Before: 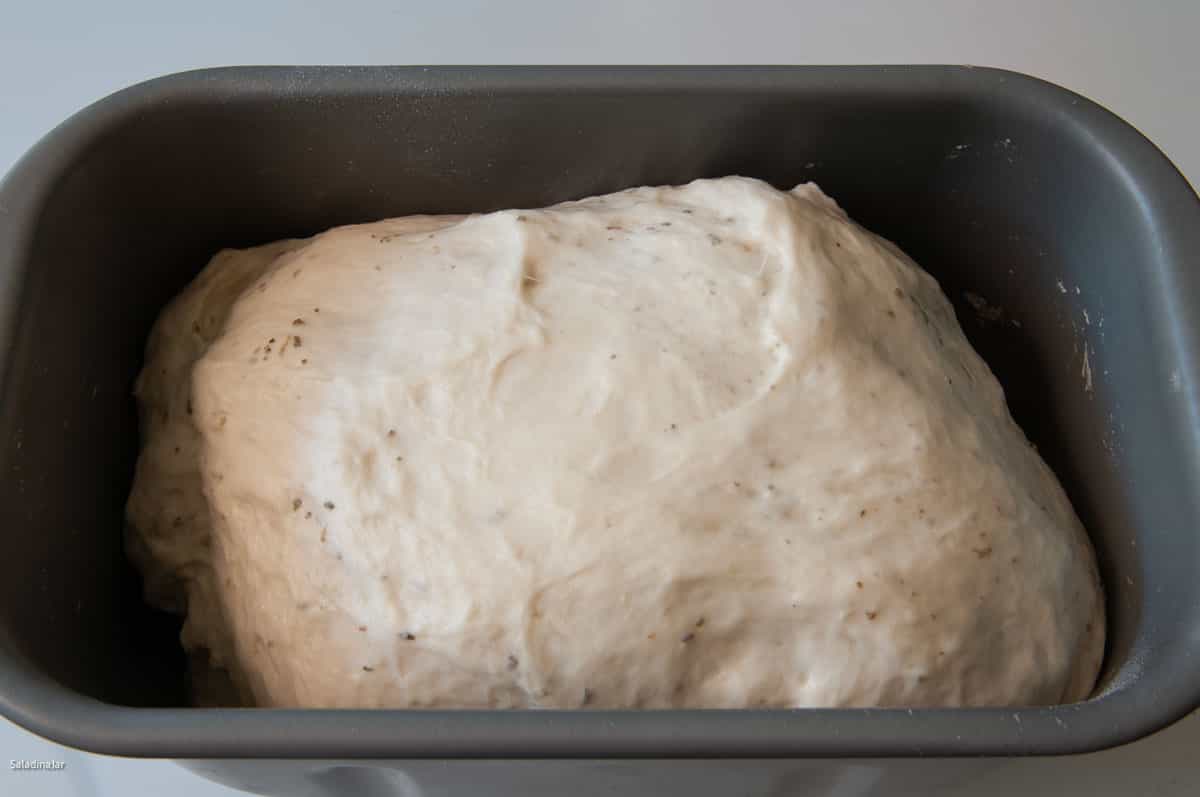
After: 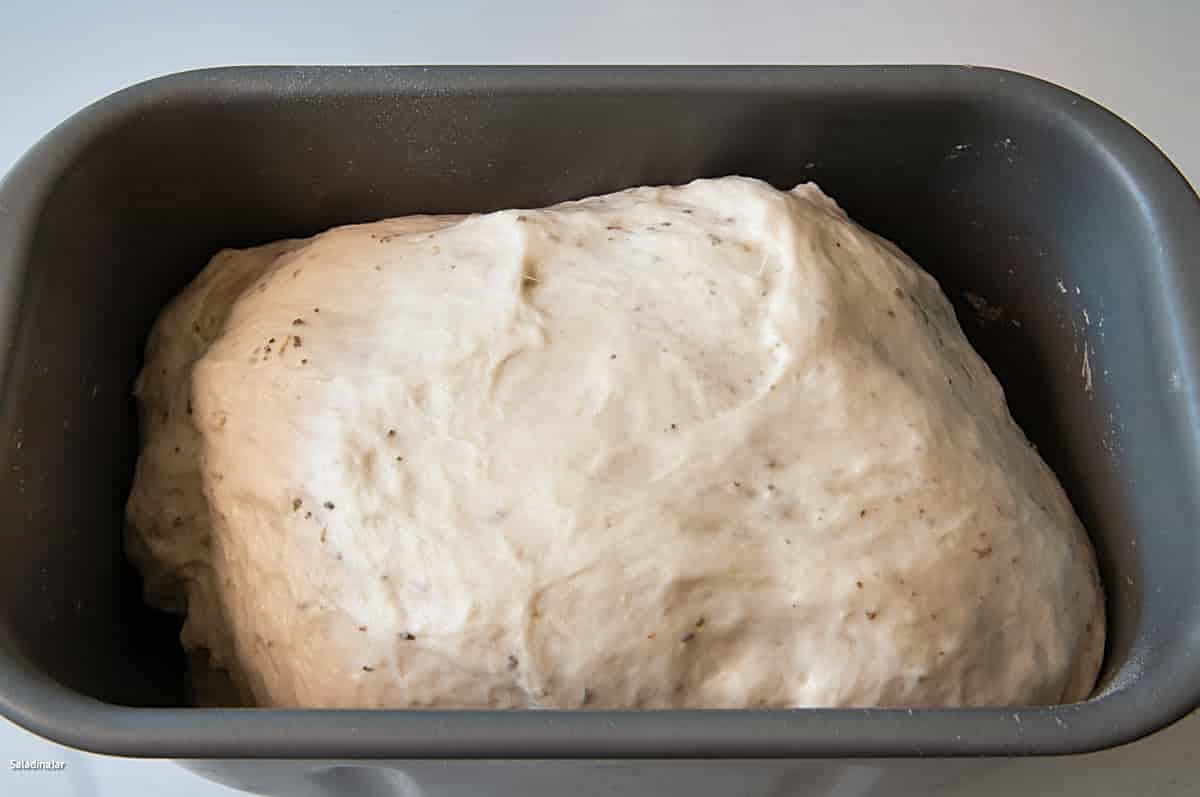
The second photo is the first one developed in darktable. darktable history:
shadows and highlights: low approximation 0.01, soften with gaussian
sharpen: on, module defaults
base curve: curves: ch0 [(0, 0) (0.688, 0.865) (1, 1)], preserve colors none
